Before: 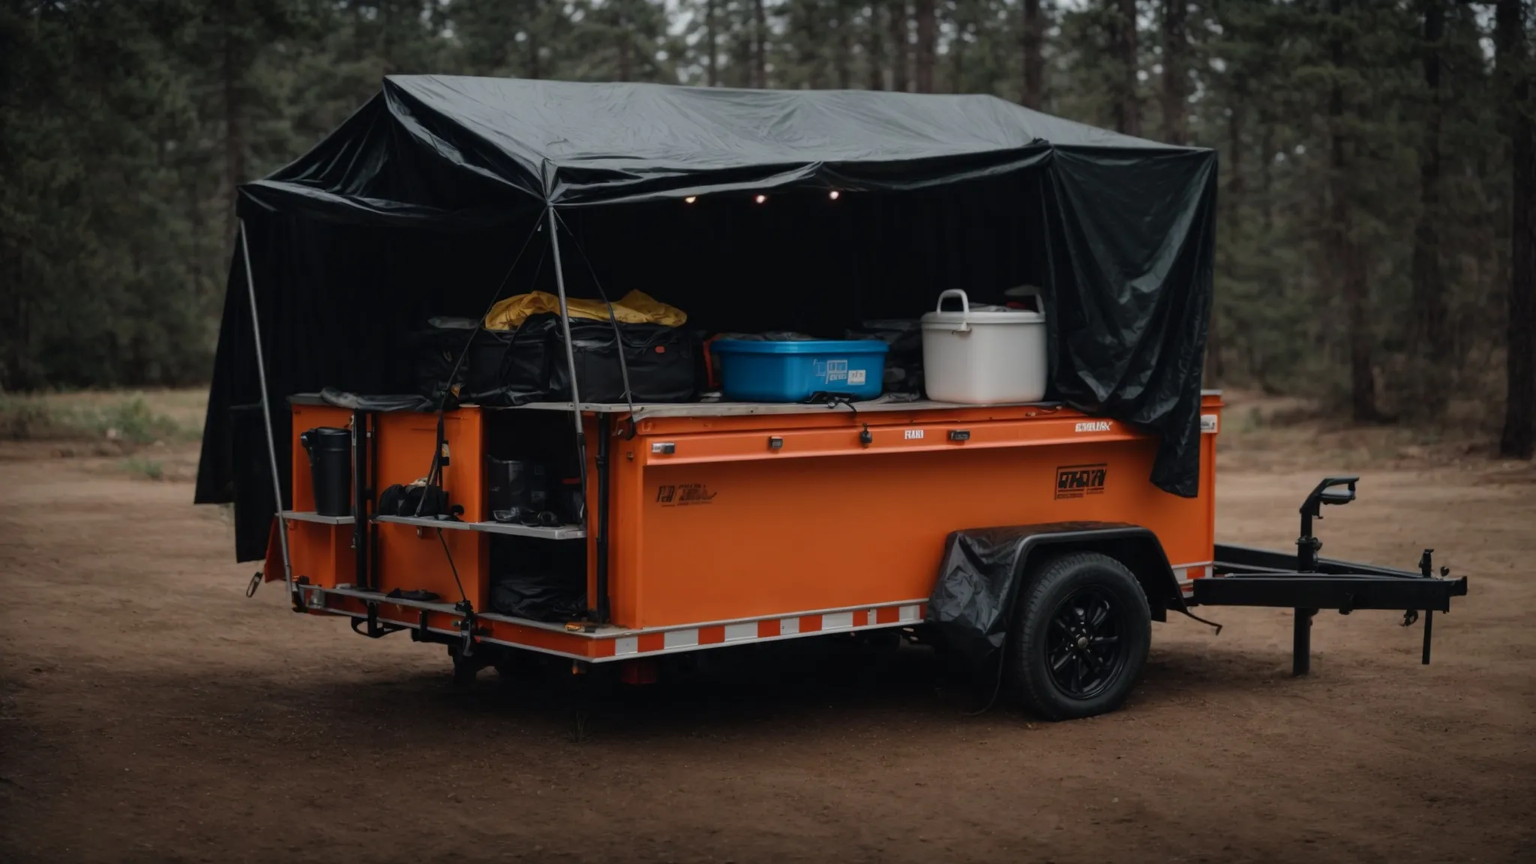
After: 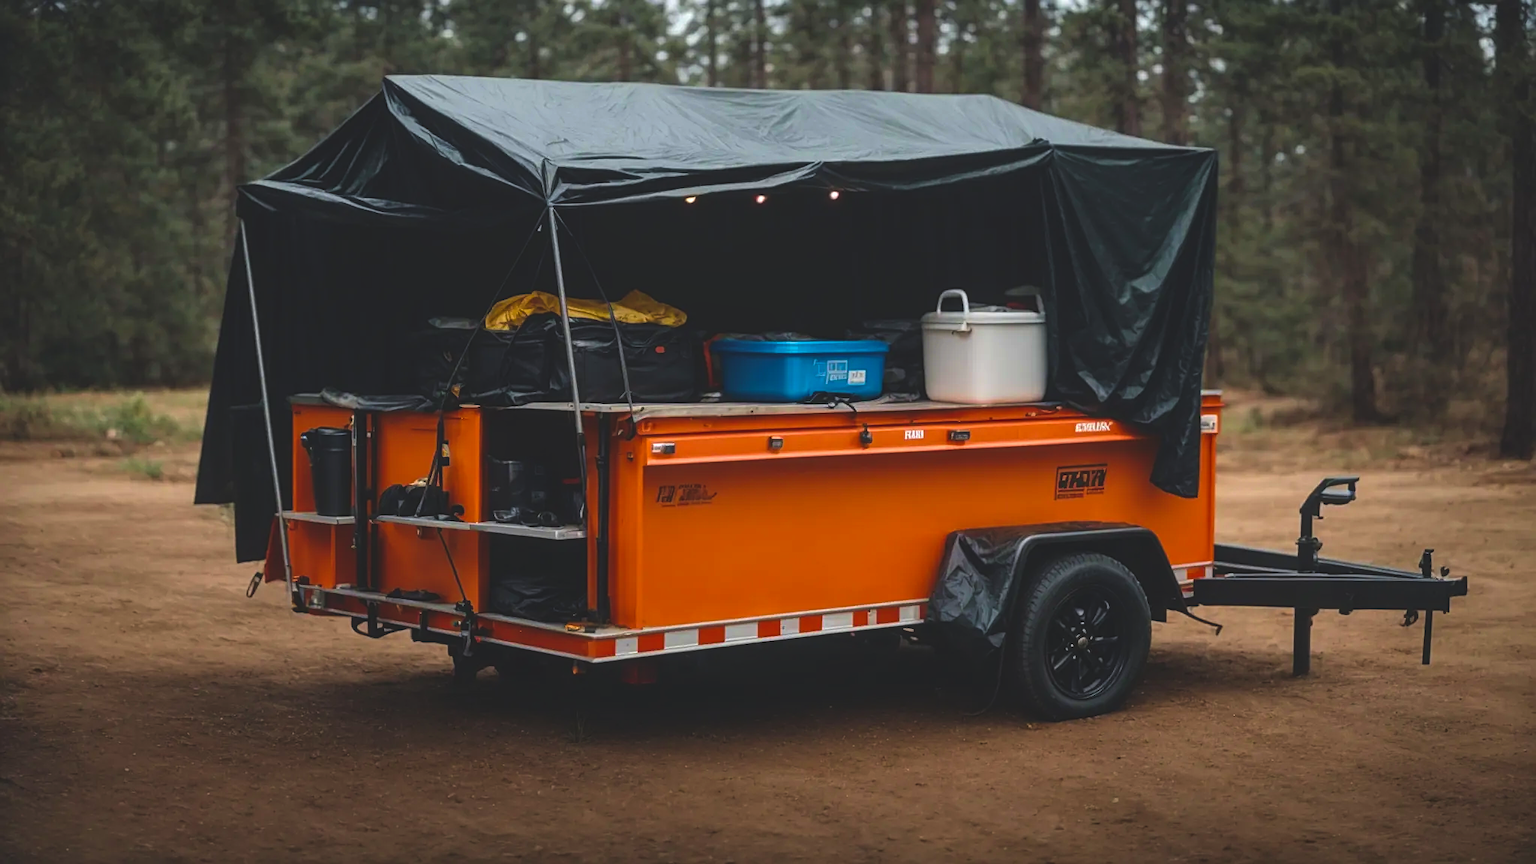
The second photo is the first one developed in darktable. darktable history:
local contrast: on, module defaults
color balance rgb: global offset › luminance 1.479%, perceptual saturation grading › global saturation 31.081%, perceptual brilliance grading › global brilliance 11.101%, global vibrance 20%
sharpen: on, module defaults
velvia: on, module defaults
